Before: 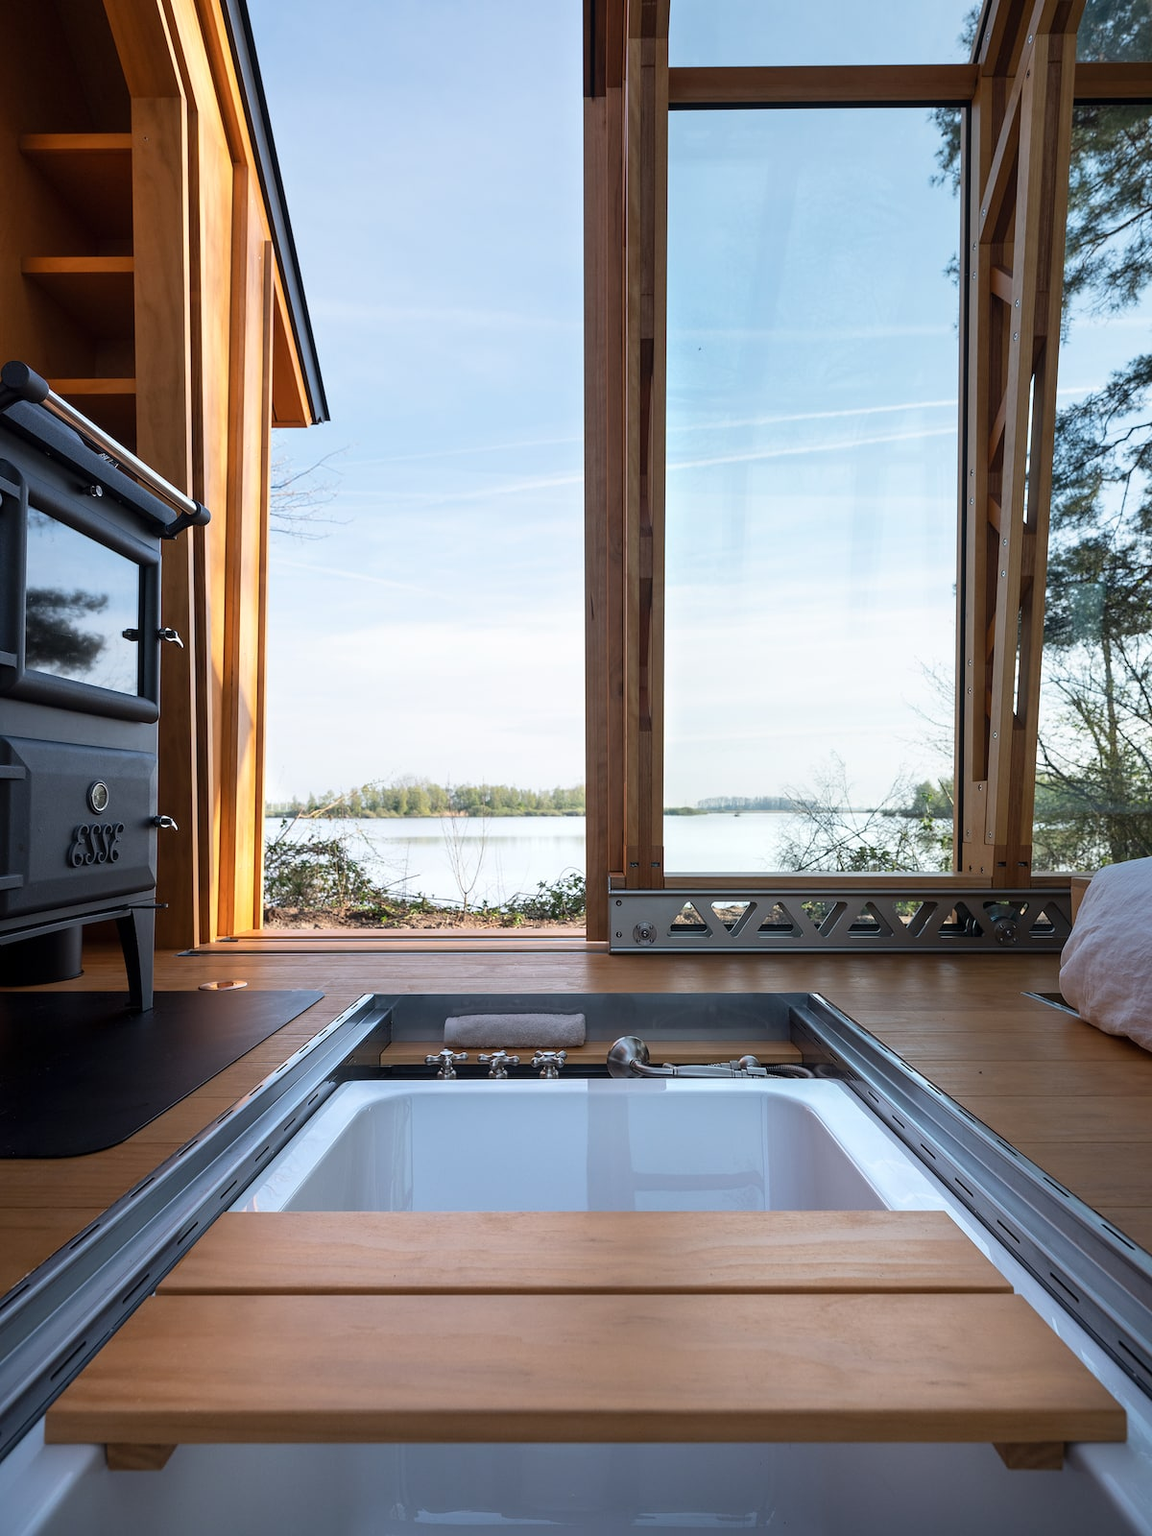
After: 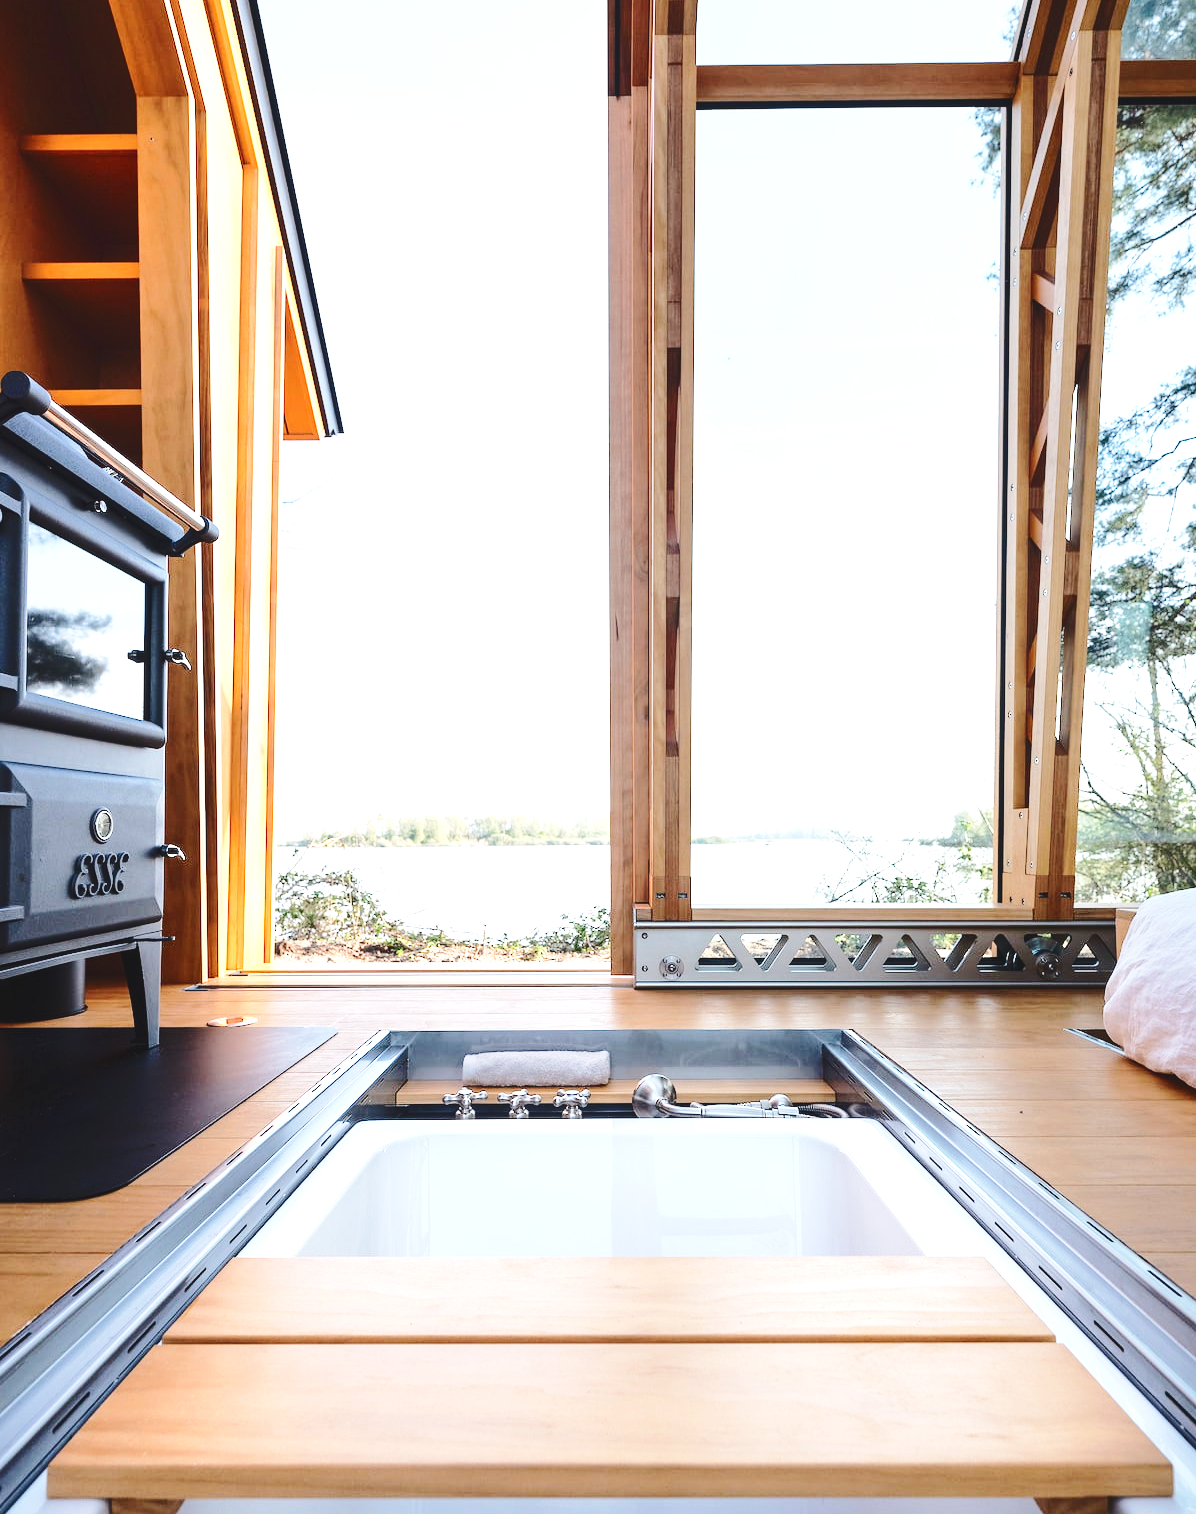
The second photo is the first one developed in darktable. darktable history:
crop: top 0.371%, right 0.265%, bottom 5.003%
exposure: black level correction 0, exposure 1.097 EV, compensate exposure bias true, compensate highlight preservation false
tone curve: curves: ch0 [(0, 0) (0.003, 0.062) (0.011, 0.07) (0.025, 0.083) (0.044, 0.094) (0.069, 0.105) (0.1, 0.117) (0.136, 0.136) (0.177, 0.164) (0.224, 0.201) (0.277, 0.256) (0.335, 0.335) (0.399, 0.424) (0.468, 0.529) (0.543, 0.641) (0.623, 0.725) (0.709, 0.787) (0.801, 0.849) (0.898, 0.917) (1, 1)], color space Lab, independent channels, preserve colors none
shadows and highlights: shadows 25.88, highlights -25.79
local contrast: mode bilateral grid, contrast 100, coarseness 99, detail 108%, midtone range 0.2
tone equalizer: on, module defaults
base curve: curves: ch0 [(0, 0) (0.028, 0.03) (0.121, 0.232) (0.46, 0.748) (0.859, 0.968) (1, 1)], preserve colors none
contrast brightness saturation: saturation -0.06
